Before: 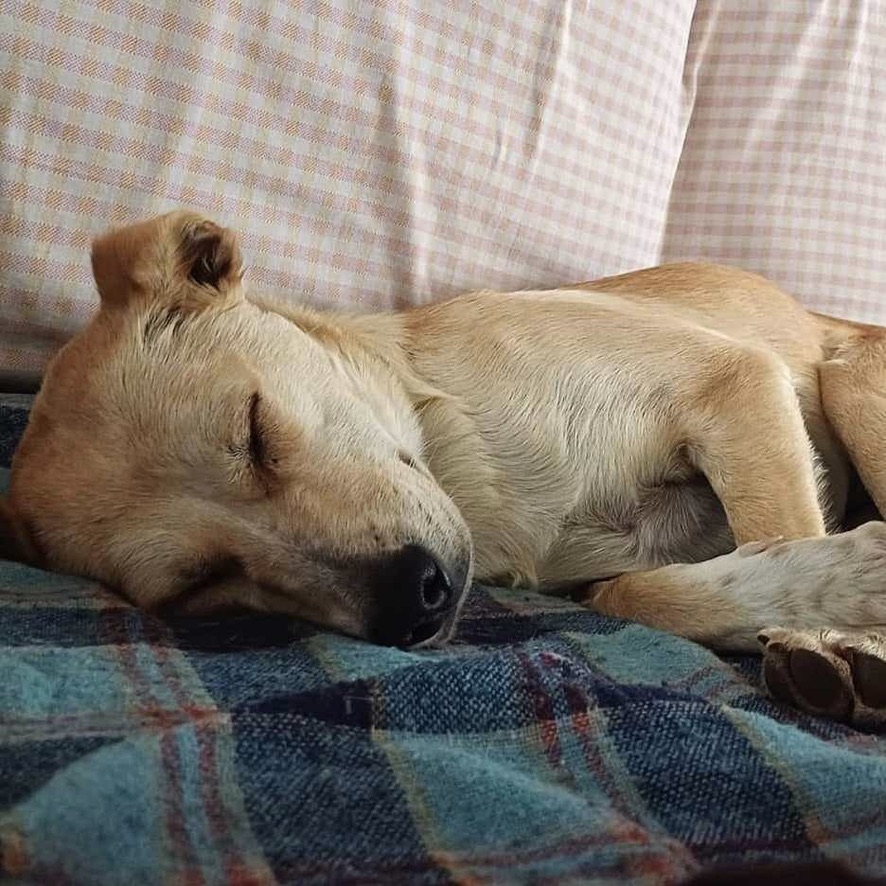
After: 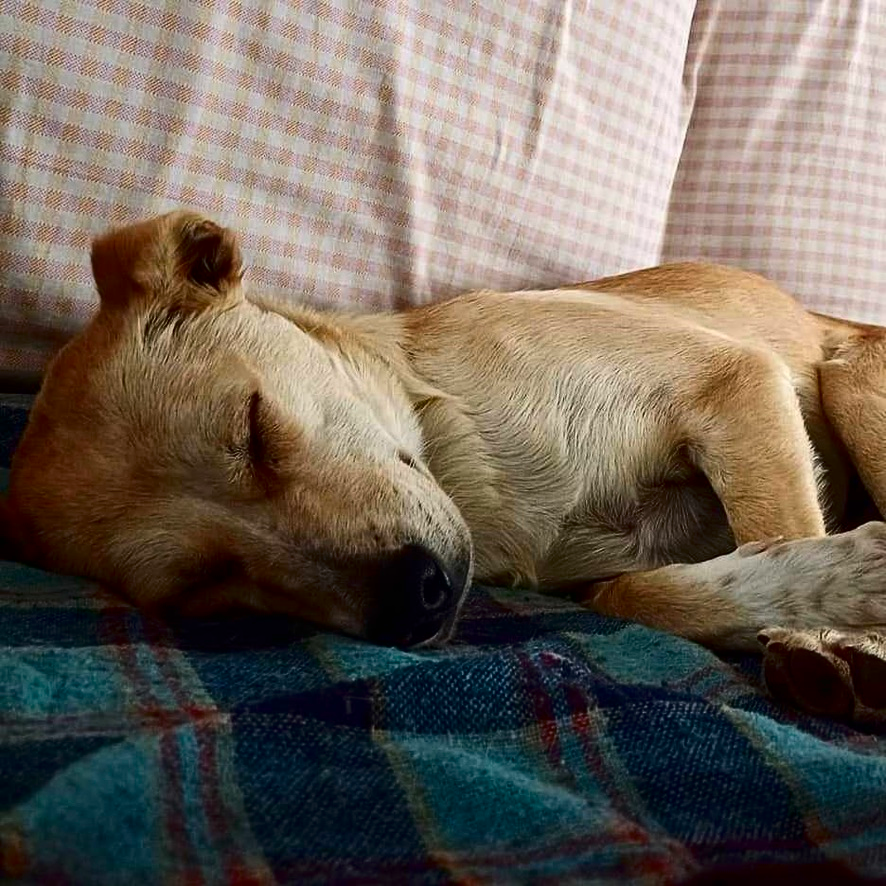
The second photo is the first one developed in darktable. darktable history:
contrast brightness saturation: contrast 0.187, brightness -0.222, saturation 0.111
